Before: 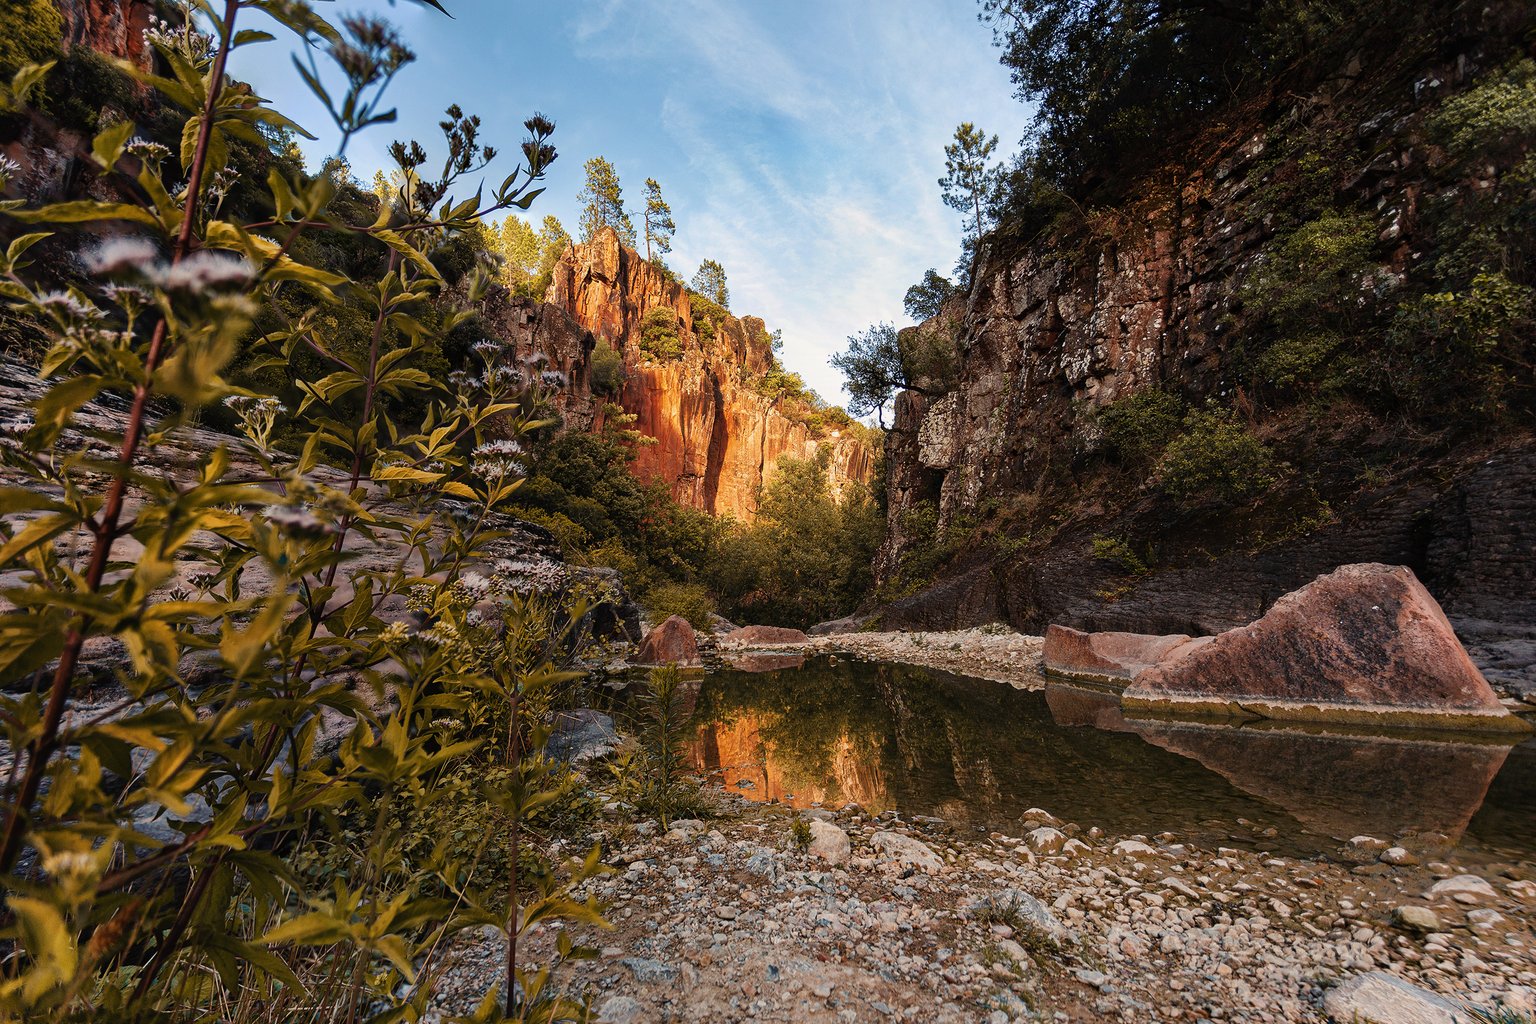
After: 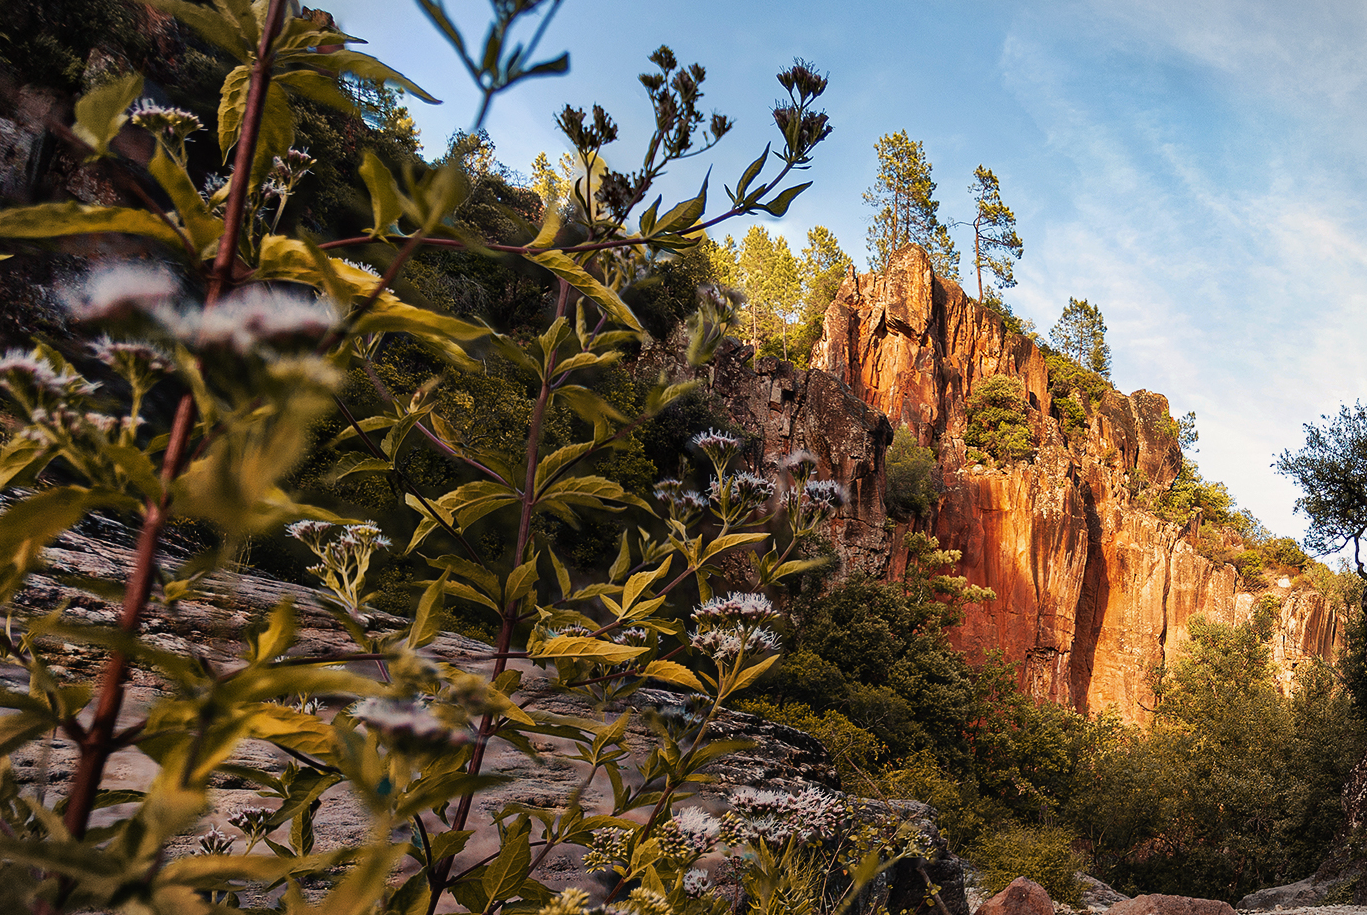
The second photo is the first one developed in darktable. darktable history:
tone curve: curves: ch0 [(0, 0) (0.003, 0.003) (0.011, 0.011) (0.025, 0.024) (0.044, 0.043) (0.069, 0.068) (0.1, 0.097) (0.136, 0.133) (0.177, 0.173) (0.224, 0.219) (0.277, 0.27) (0.335, 0.327) (0.399, 0.39) (0.468, 0.457) (0.543, 0.545) (0.623, 0.625) (0.709, 0.71) (0.801, 0.801) (0.898, 0.898) (1, 1)], preserve colors none
vignetting: fall-off start 100%, brightness -0.282, width/height ratio 1.31
crop and rotate: left 3.047%, top 7.509%, right 42.236%, bottom 37.598%
